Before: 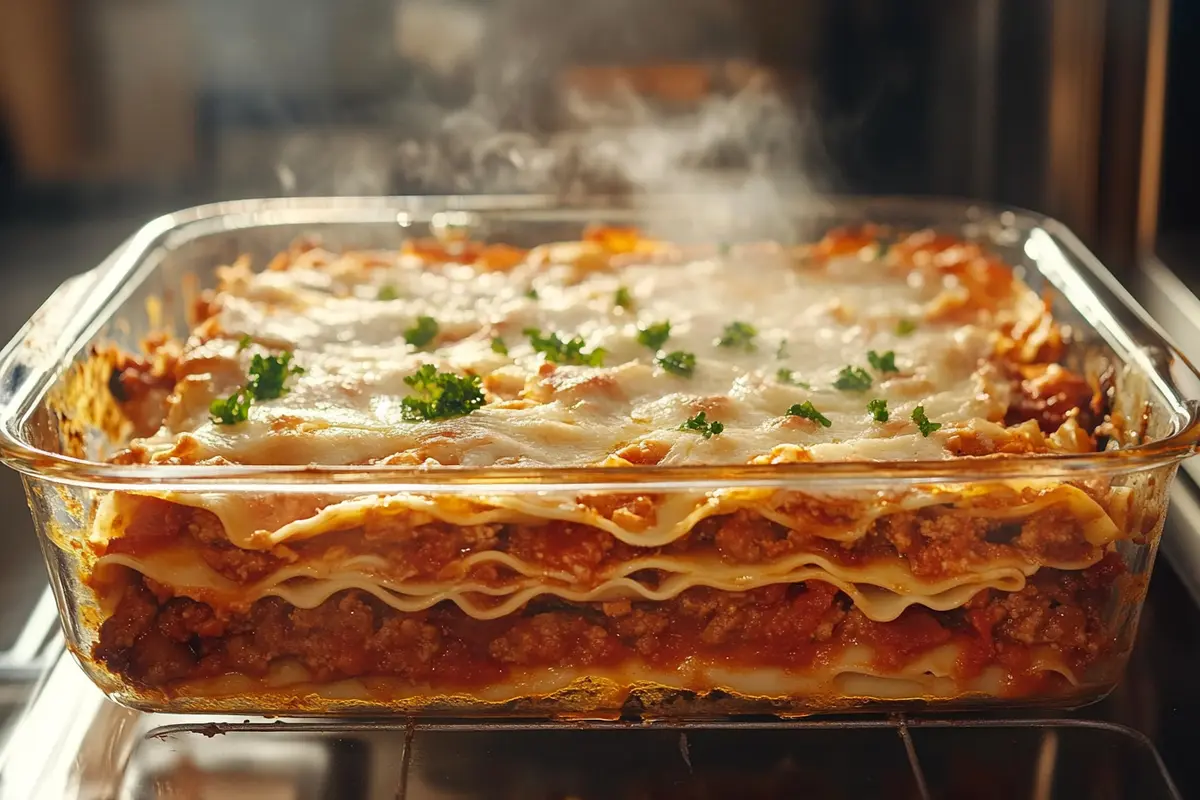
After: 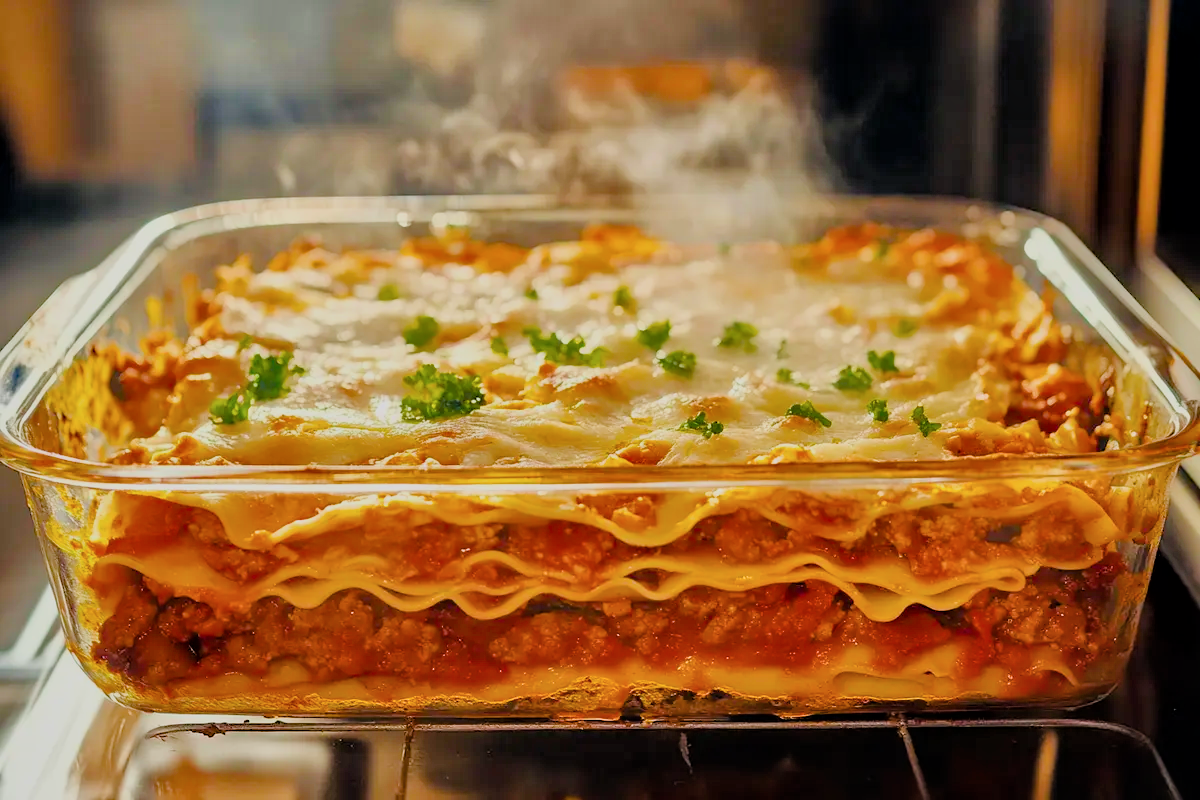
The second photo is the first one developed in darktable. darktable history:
local contrast: mode bilateral grid, contrast 20, coarseness 50, detail 120%, midtone range 0.2
contrast brightness saturation: saturation -0.05
filmic rgb: black relative exposure -7.32 EV, white relative exposure 5.09 EV, hardness 3.2
tone equalizer: -7 EV 0.15 EV, -6 EV 0.6 EV, -5 EV 1.15 EV, -4 EV 1.33 EV, -3 EV 1.15 EV, -2 EV 0.6 EV, -1 EV 0.15 EV, mask exposure compensation -0.5 EV
velvia: strength 15% | blend: blend mode lighten, opacity 100%; mask: uniform (no mask)
color balance rgb: perceptual saturation grading › global saturation 40%, global vibrance 15%
haze removal: compatibility mode true, adaptive false
